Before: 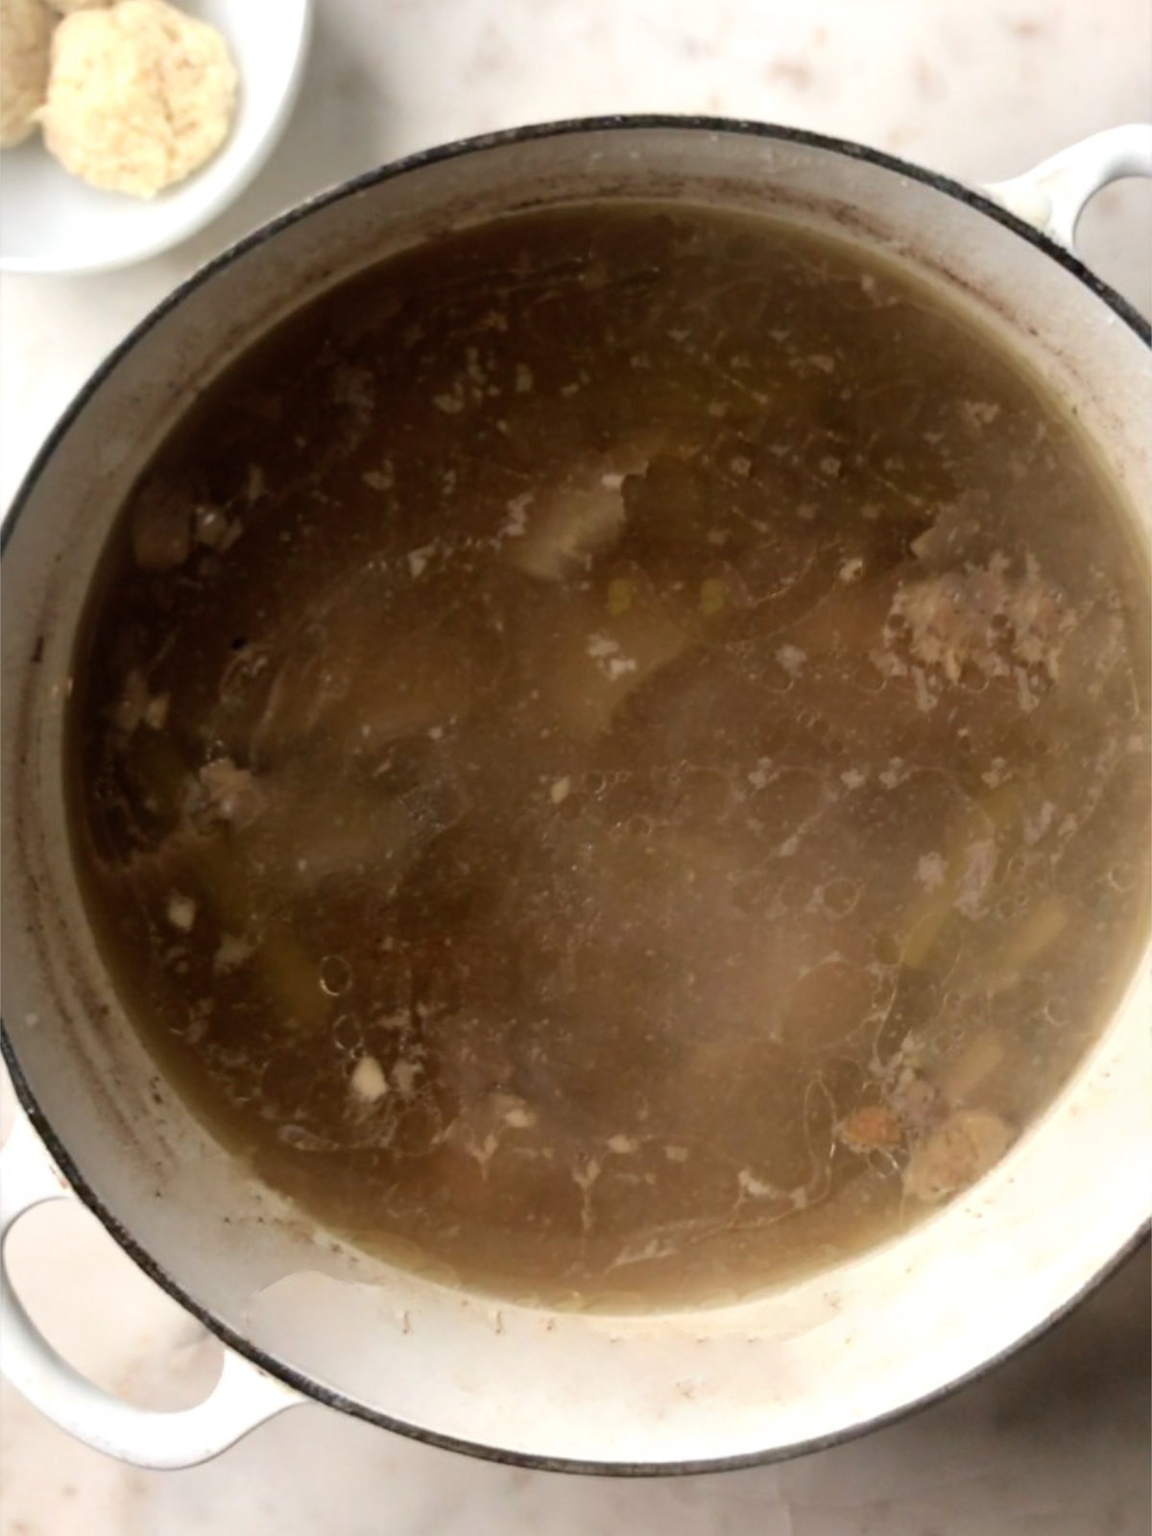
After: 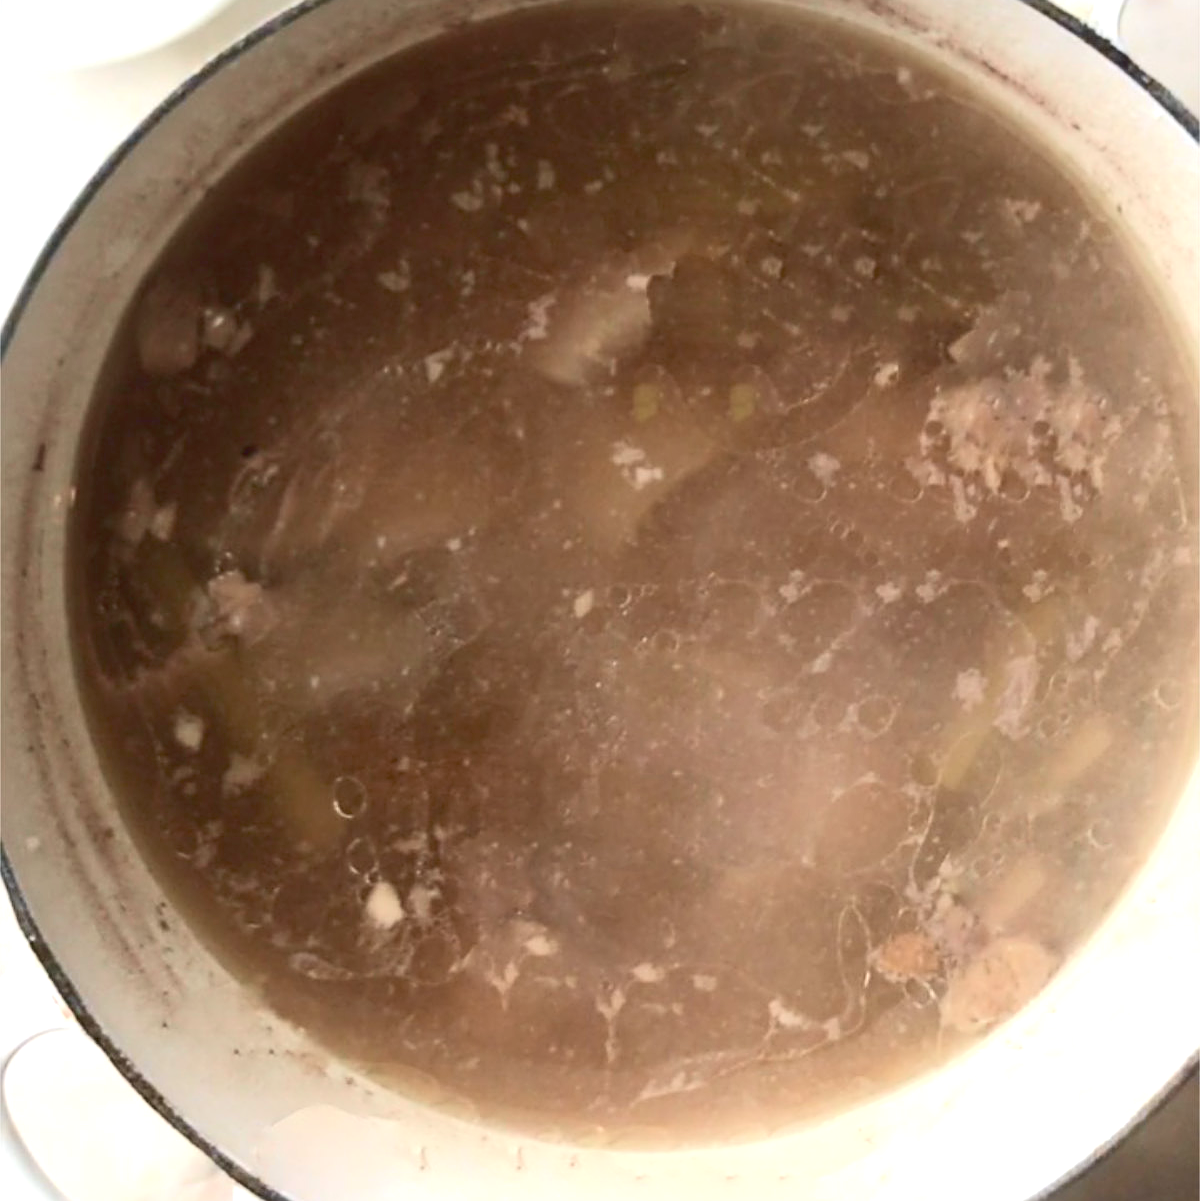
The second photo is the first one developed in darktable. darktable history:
exposure: exposure 0.603 EV, compensate highlight preservation false
crop: top 13.748%, bottom 11.159%
sharpen: on, module defaults
tone curve: curves: ch0 [(0, 0.084) (0.155, 0.169) (0.46, 0.466) (0.751, 0.788) (1, 0.961)]; ch1 [(0, 0) (0.43, 0.408) (0.476, 0.469) (0.505, 0.503) (0.553, 0.563) (0.592, 0.581) (0.631, 0.625) (1, 1)]; ch2 [(0, 0) (0.505, 0.495) (0.55, 0.557) (0.583, 0.573) (1, 1)], color space Lab, independent channels, preserve colors none
